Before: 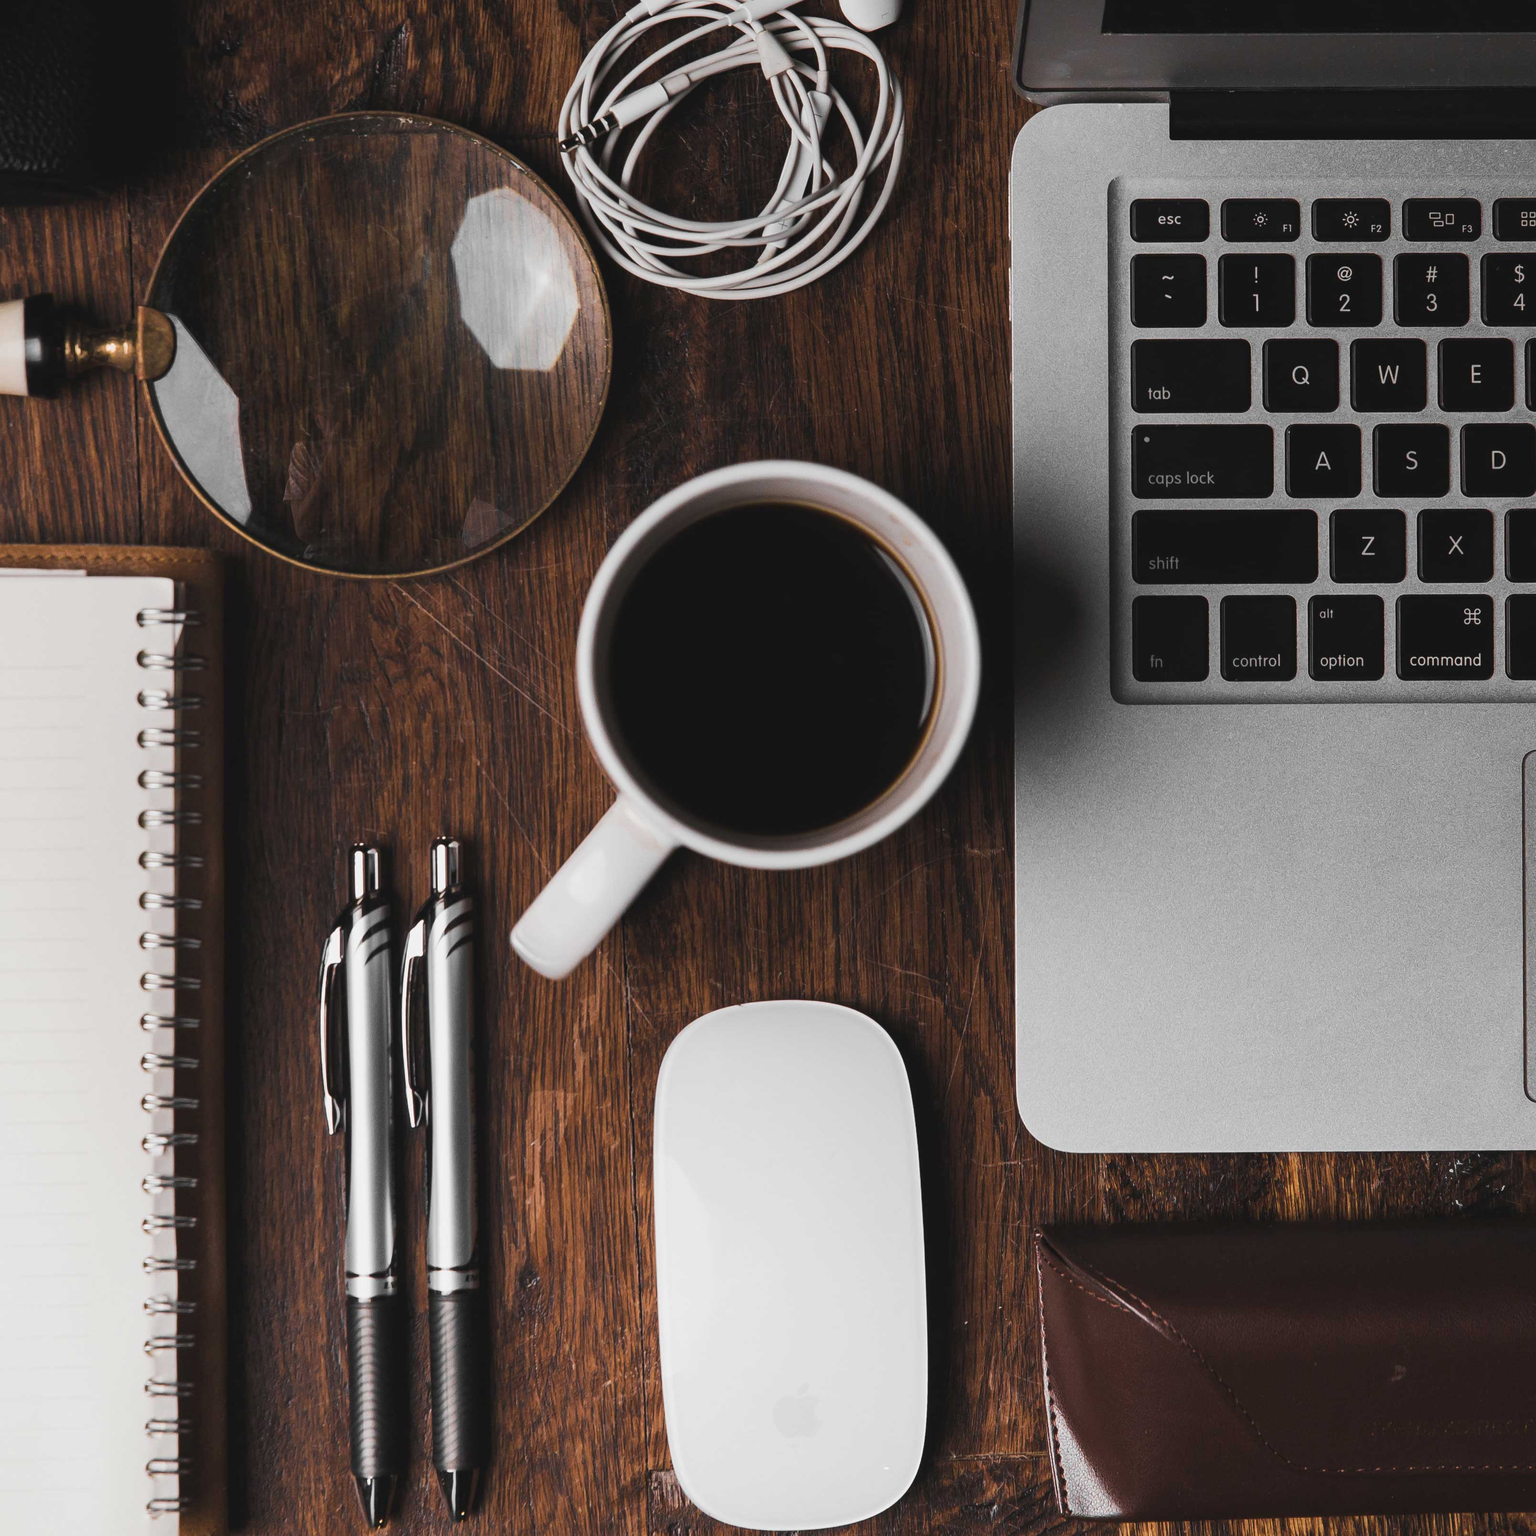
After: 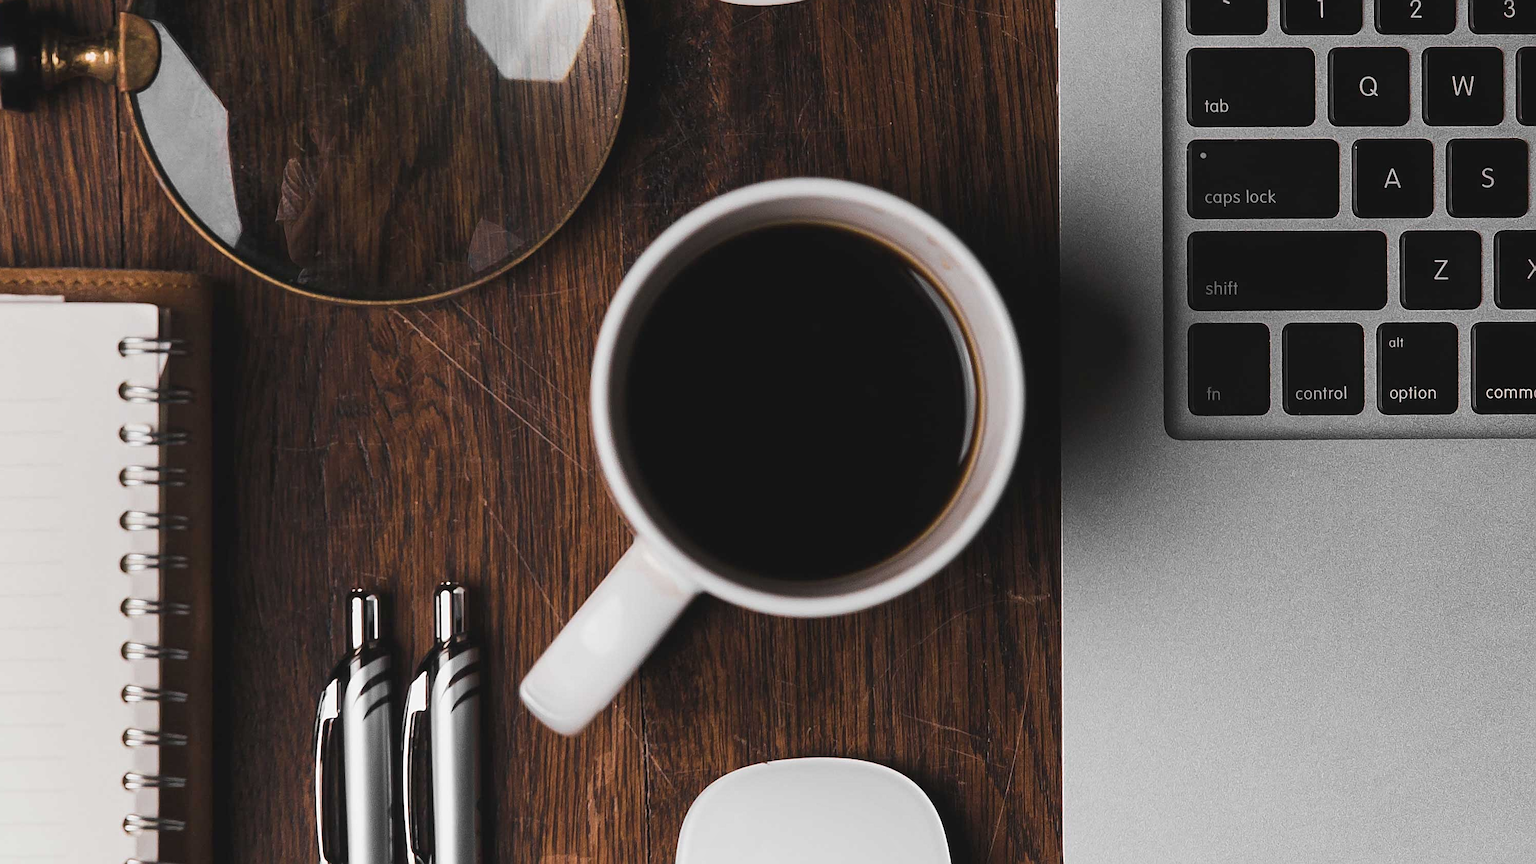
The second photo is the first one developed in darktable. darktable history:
crop: left 1.744%, top 19.225%, right 5.069%, bottom 28.357%
sharpen: amount 0.478
tone equalizer: on, module defaults
